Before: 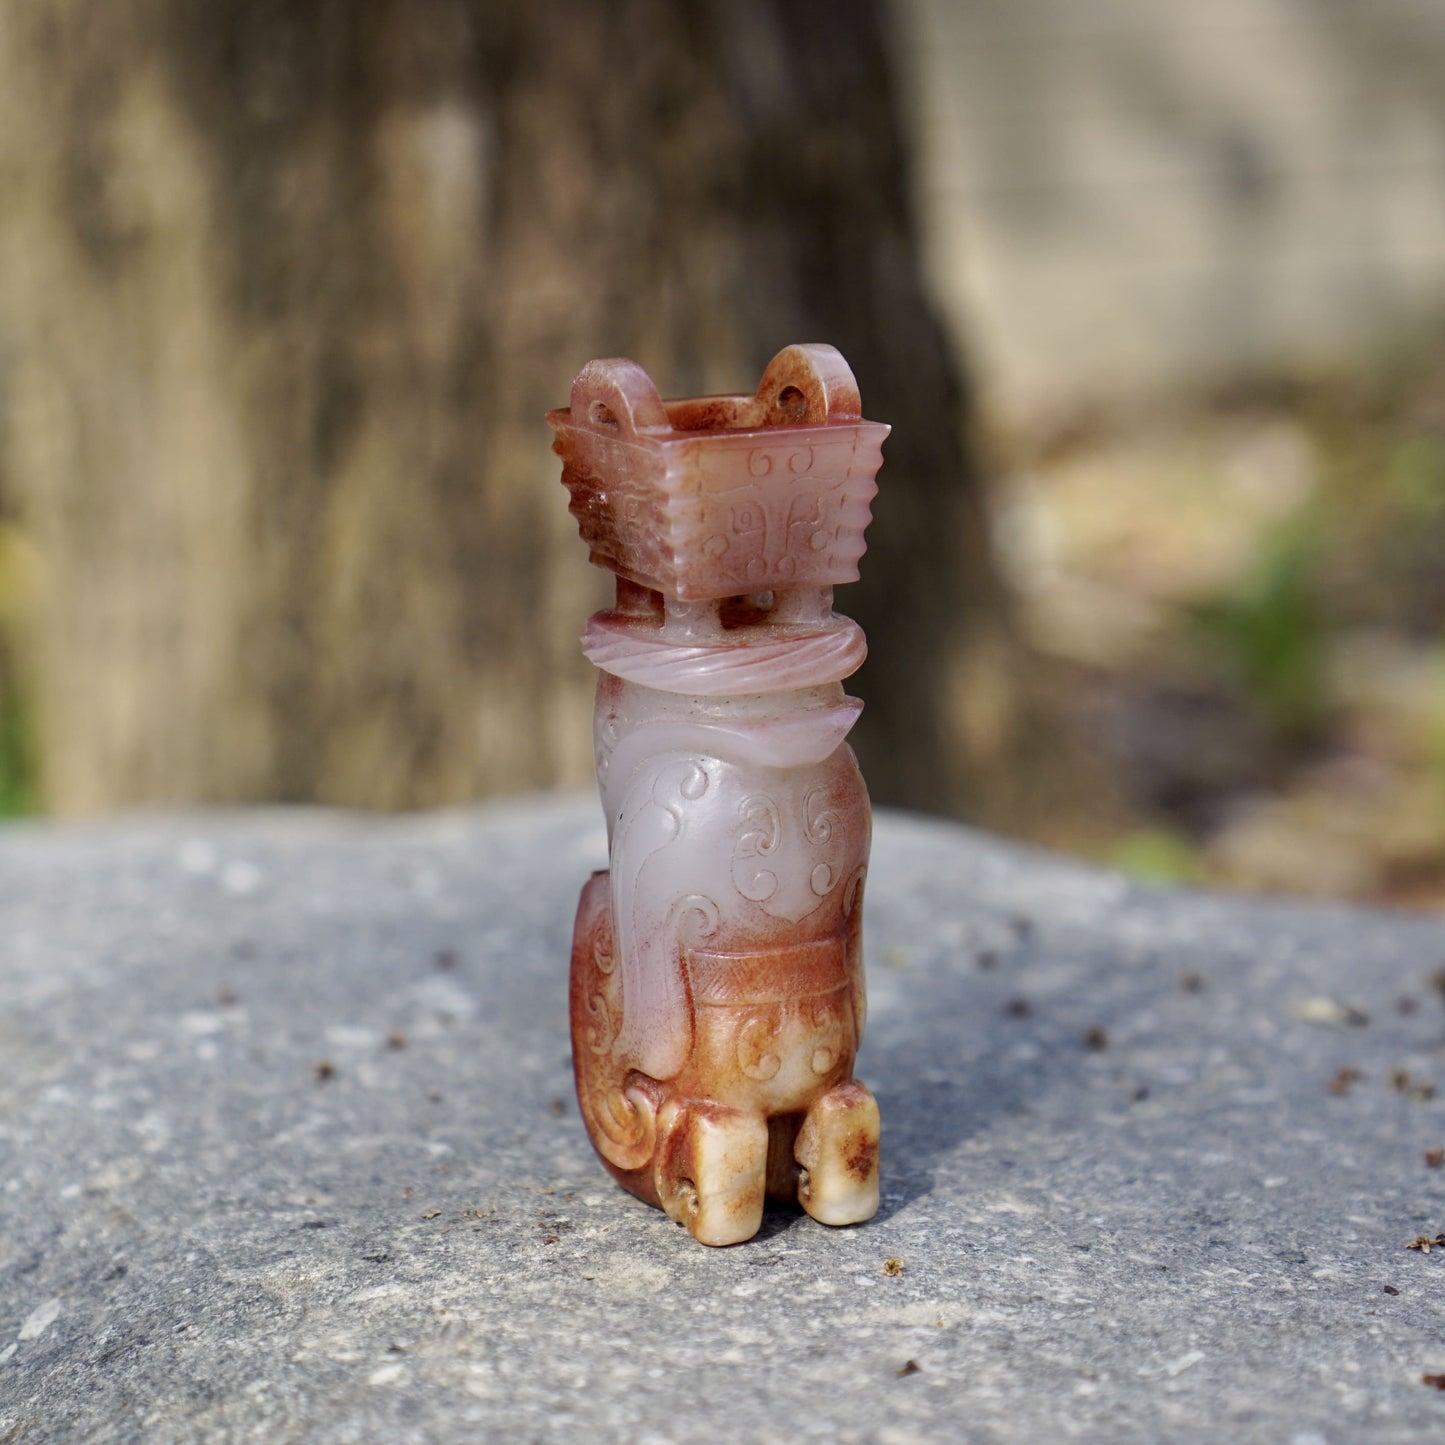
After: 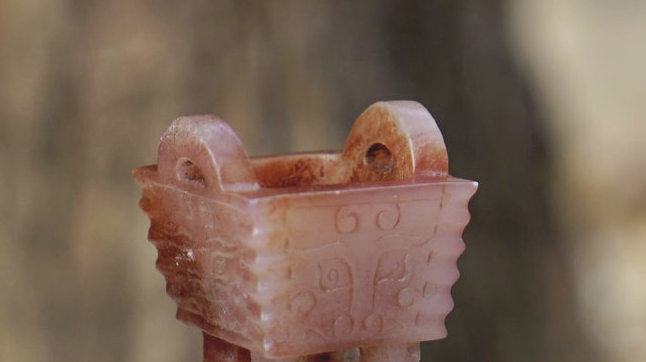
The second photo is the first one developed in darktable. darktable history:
crop: left 28.64%, top 16.832%, right 26.637%, bottom 58.055%
contrast brightness saturation: contrast -0.15, brightness 0.05, saturation -0.12
